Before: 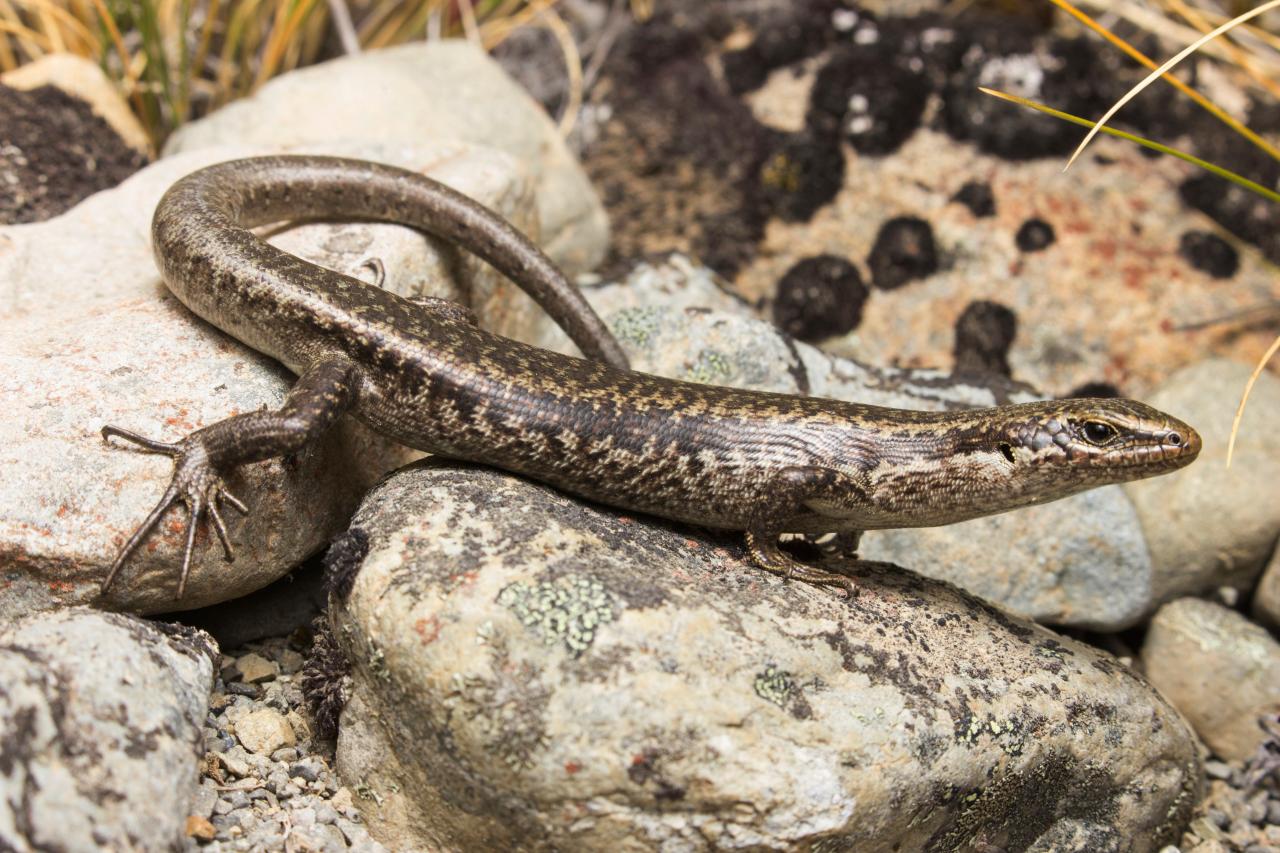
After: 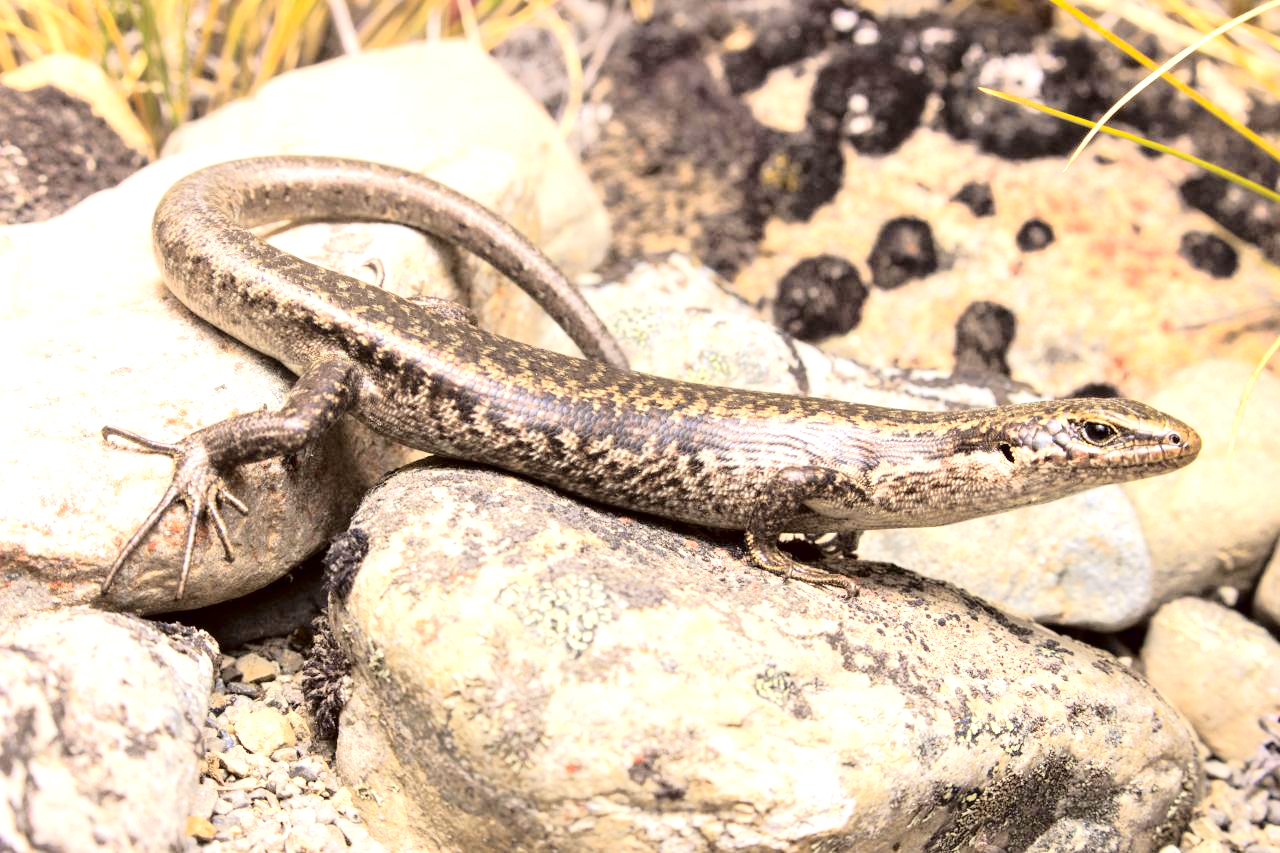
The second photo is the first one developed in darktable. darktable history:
exposure: black level correction 0, exposure 1.45 EV, compensate exposure bias true, compensate highlight preservation false
tone curve: curves: ch0 [(0.003, 0.003) (0.104, 0.026) (0.236, 0.181) (0.401, 0.443) (0.495, 0.55) (0.625, 0.67) (0.819, 0.841) (0.96, 0.899)]; ch1 [(0, 0) (0.161, 0.092) (0.37, 0.302) (0.424, 0.402) (0.45, 0.466) (0.495, 0.51) (0.573, 0.571) (0.638, 0.641) (0.751, 0.741) (1, 1)]; ch2 [(0, 0) (0.352, 0.403) (0.466, 0.443) (0.524, 0.526) (0.56, 0.556) (1, 1)], color space Lab, independent channels, preserve colors none
